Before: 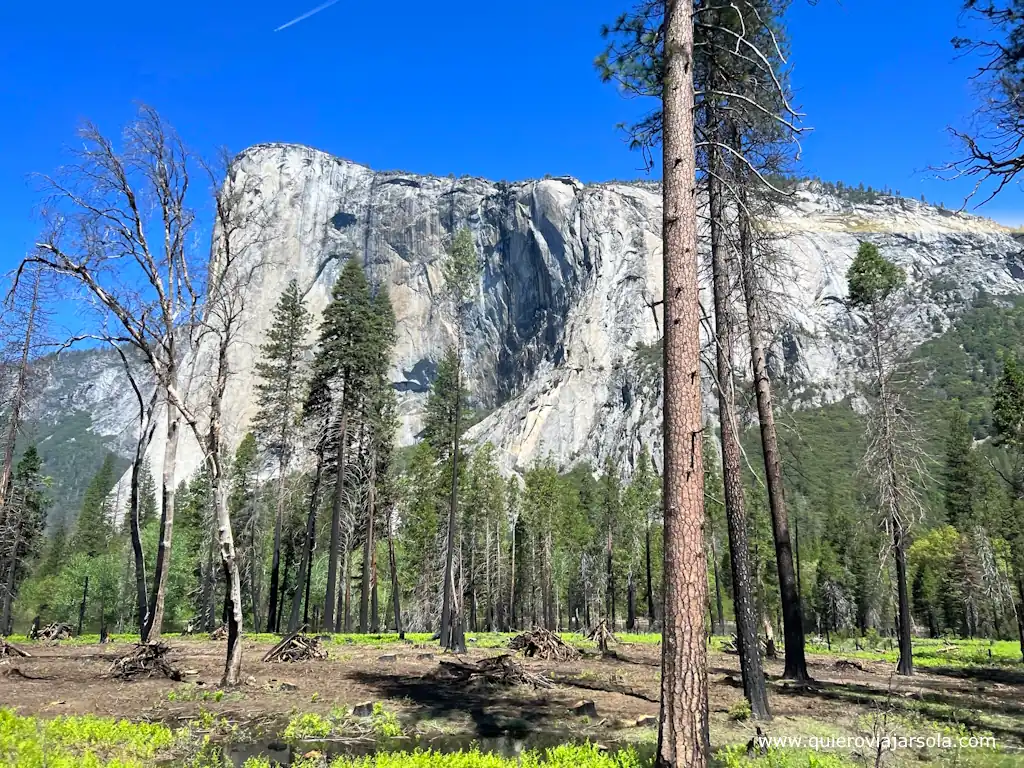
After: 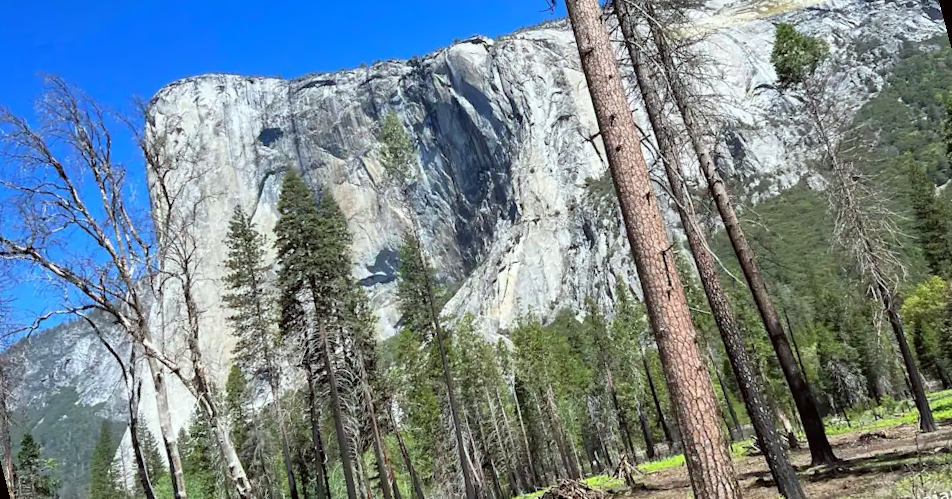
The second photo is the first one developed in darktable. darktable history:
rotate and perspective: rotation -14.8°, crop left 0.1, crop right 0.903, crop top 0.25, crop bottom 0.748
color correction: highlights a* -2.73, highlights b* -2.09, shadows a* 2.41, shadows b* 2.73
